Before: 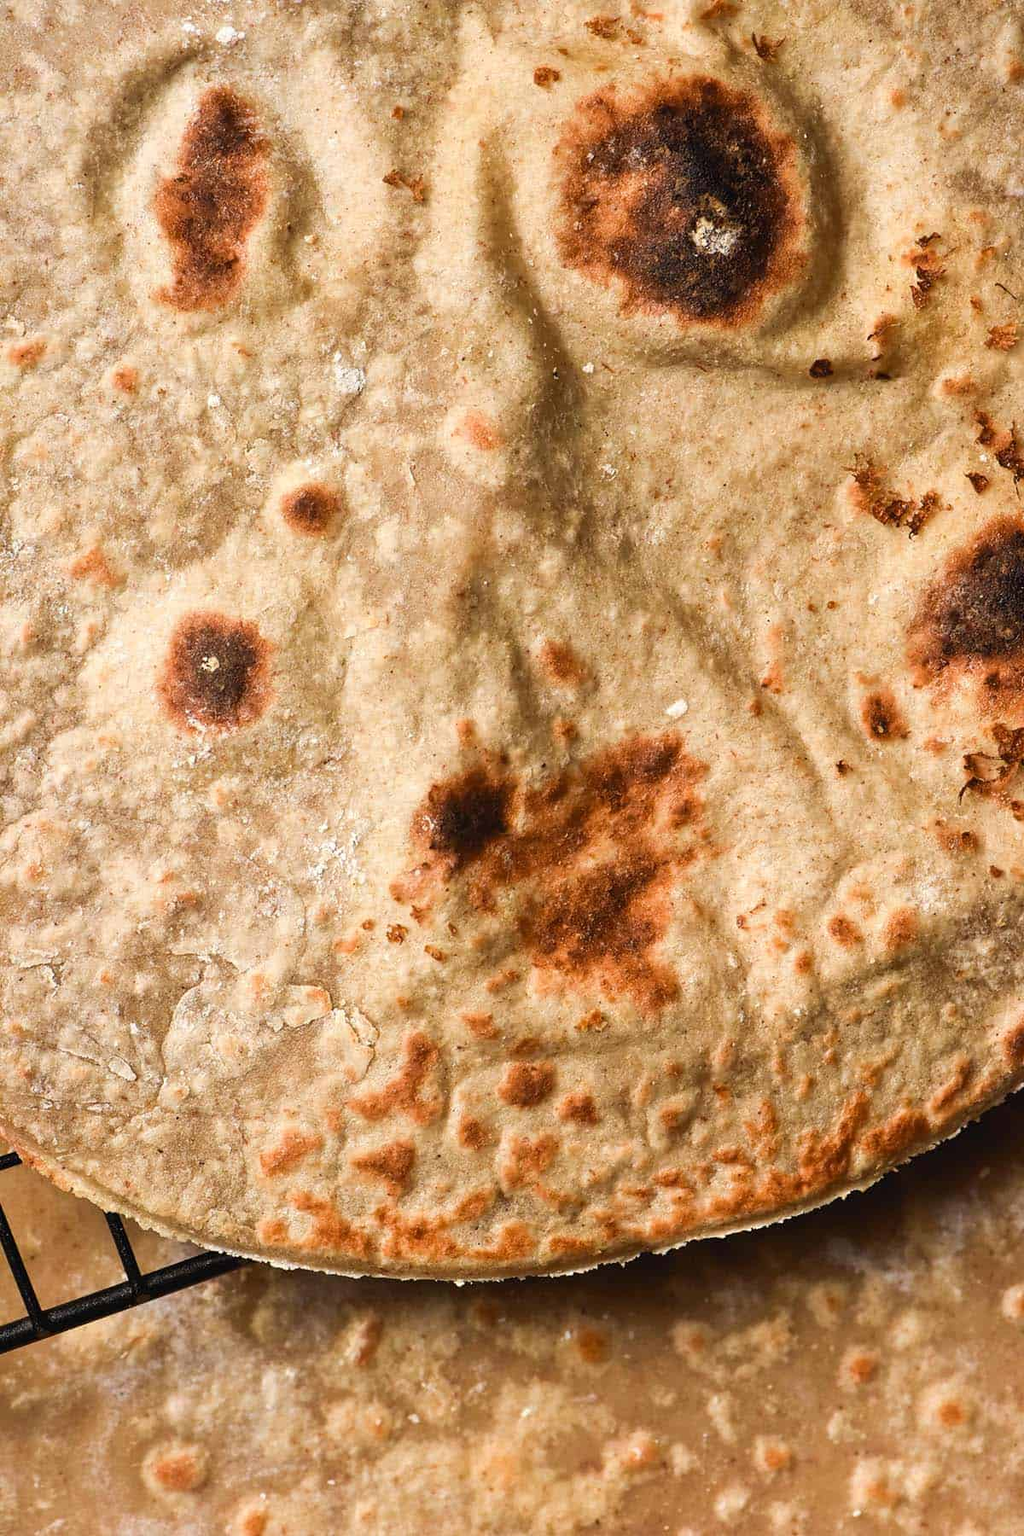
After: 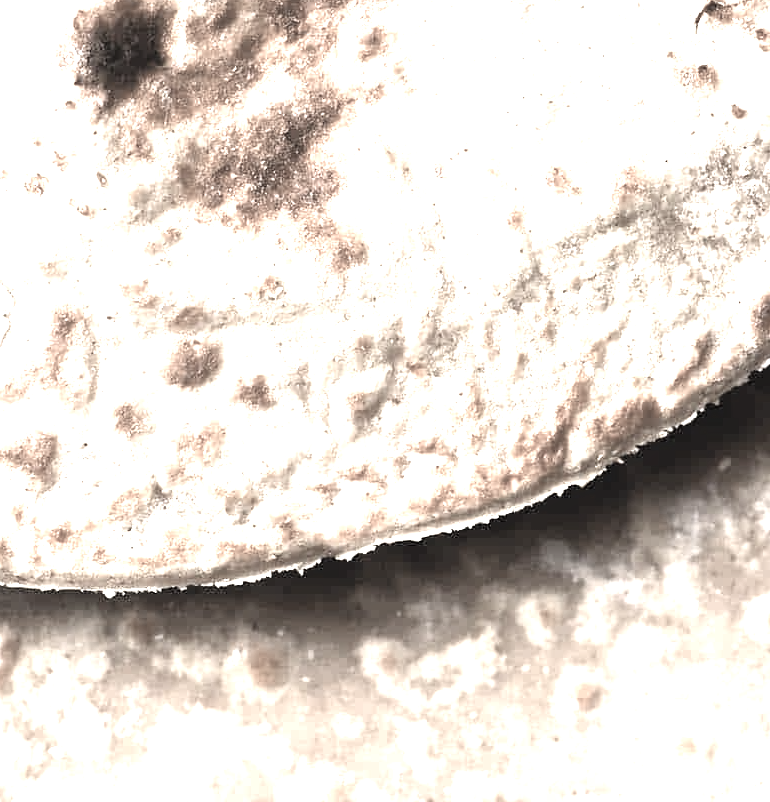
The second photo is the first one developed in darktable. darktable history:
tone equalizer: -8 EV -0.718 EV, -7 EV -0.72 EV, -6 EV -0.604 EV, -5 EV -0.366 EV, -3 EV 0.379 EV, -2 EV 0.6 EV, -1 EV 0.681 EV, +0 EV 0.727 EV
exposure: black level correction 0, exposure 1.438 EV, compensate highlight preservation false
crop and rotate: left 35.803%, top 50.582%, bottom 4.847%
color correction: highlights b* -0.061, saturation 0.18
